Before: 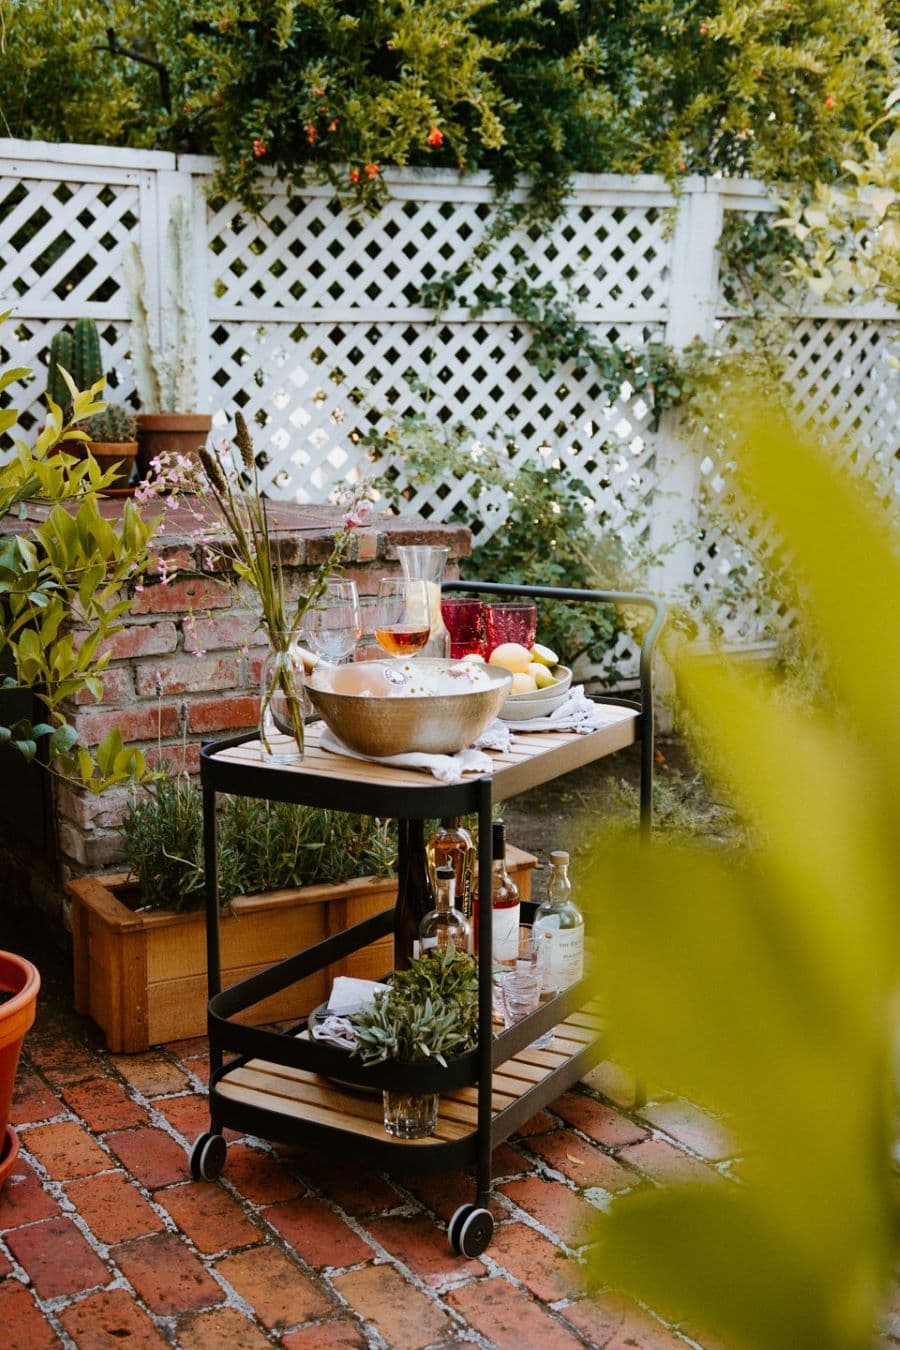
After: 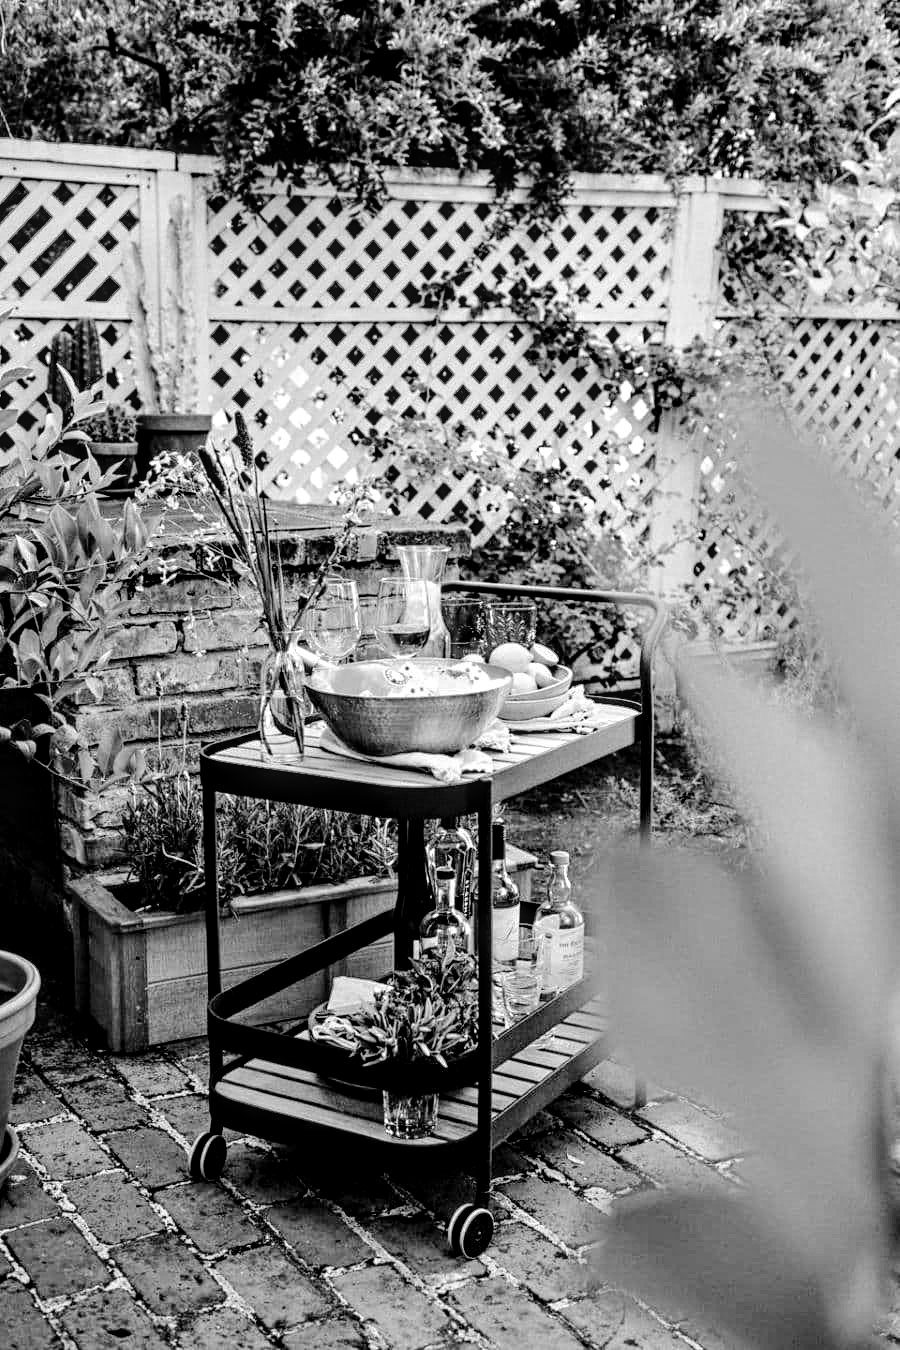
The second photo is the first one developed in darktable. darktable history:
tone curve: curves: ch0 [(0, 0) (0.003, 0.001) (0.011, 0.008) (0.025, 0.015) (0.044, 0.025) (0.069, 0.037) (0.1, 0.056) (0.136, 0.091) (0.177, 0.157) (0.224, 0.231) (0.277, 0.319) (0.335, 0.4) (0.399, 0.493) (0.468, 0.571) (0.543, 0.645) (0.623, 0.706) (0.709, 0.77) (0.801, 0.838) (0.898, 0.918) (1, 1)], preserve colors none
color zones: curves: ch1 [(0, -0.014) (0.143, -0.013) (0.286, -0.013) (0.429, -0.016) (0.571, -0.019) (0.714, -0.015) (0.857, 0.002) (1, -0.014)]
contrast equalizer: octaves 7, y [[0.5, 0.542, 0.583, 0.625, 0.667, 0.708], [0.5 ×6], [0.5 ×6], [0 ×6], [0 ×6]]
local contrast: detail 130%
